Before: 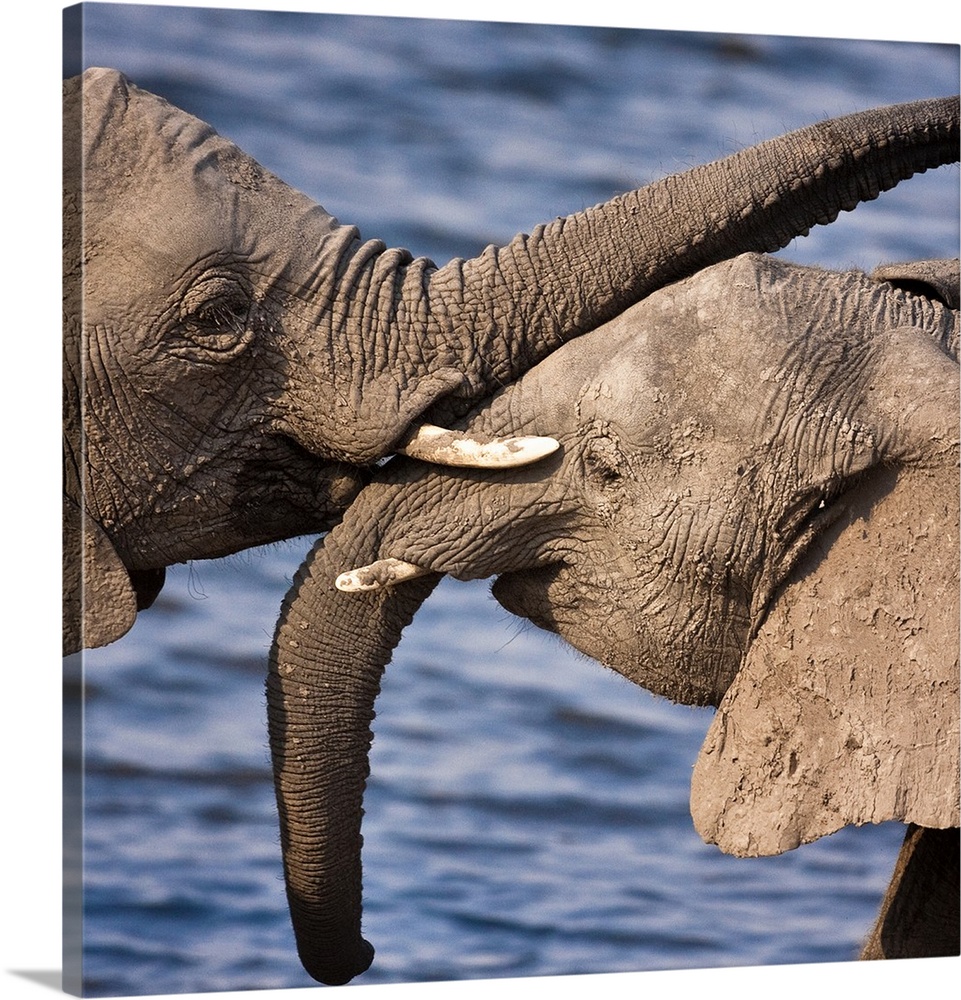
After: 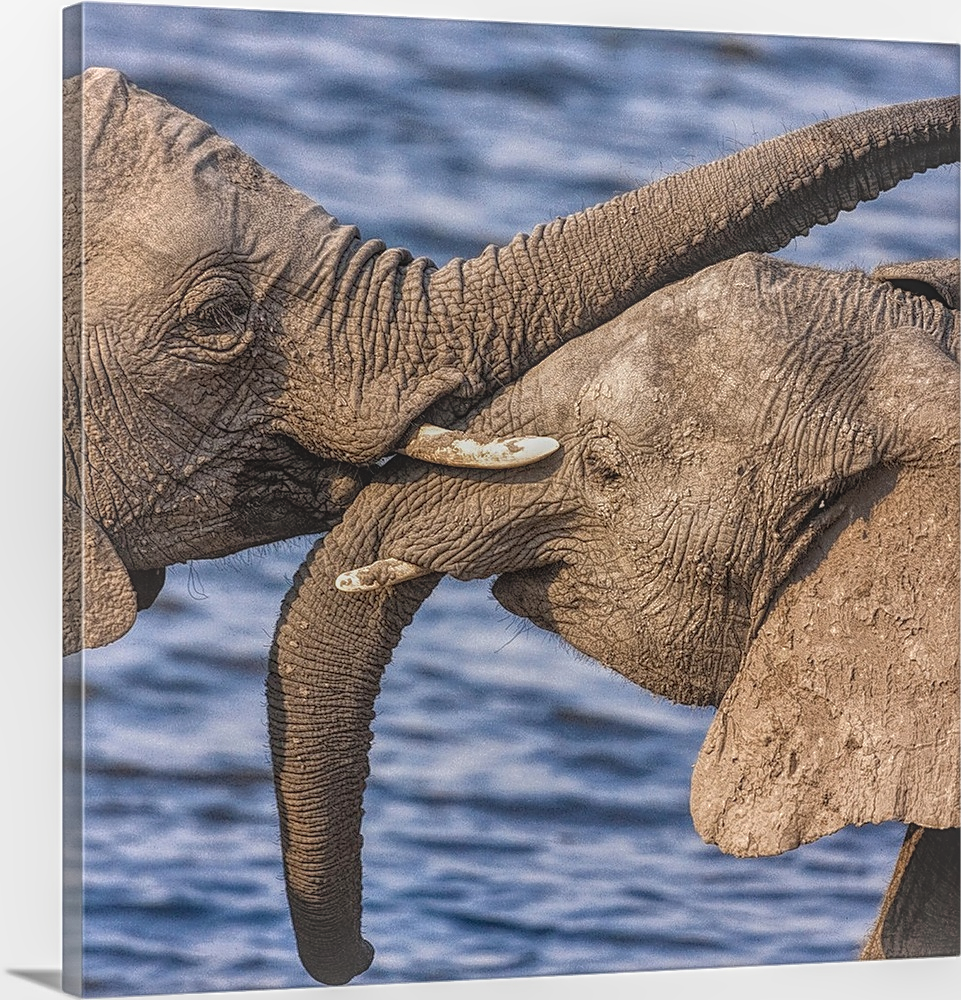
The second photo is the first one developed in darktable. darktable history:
sharpen: on, module defaults
local contrast: highlights 20%, shadows 24%, detail 200%, midtone range 0.2
